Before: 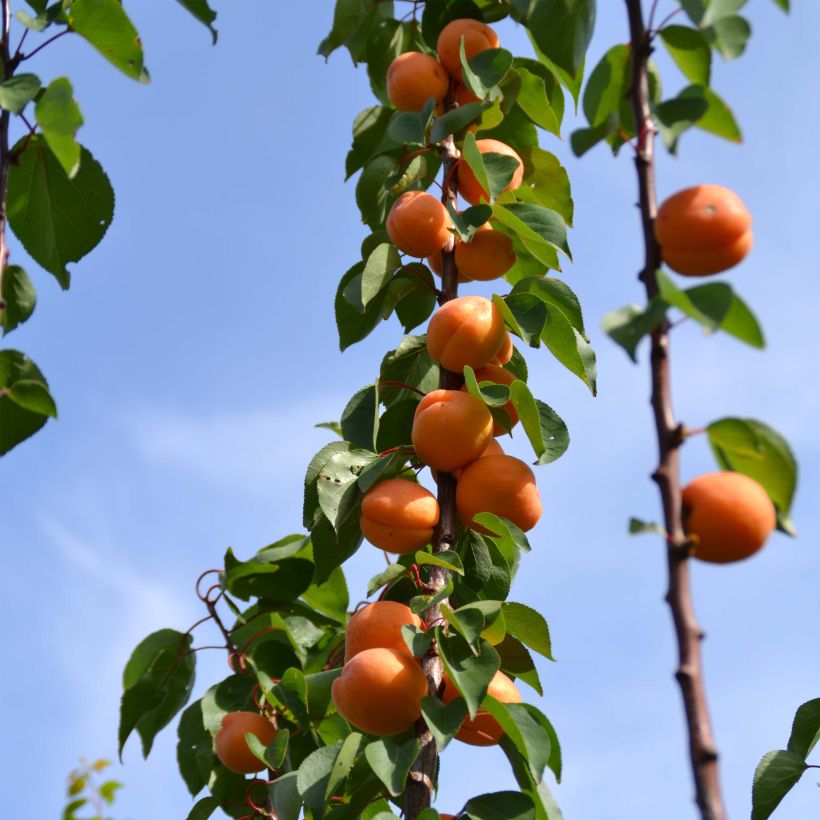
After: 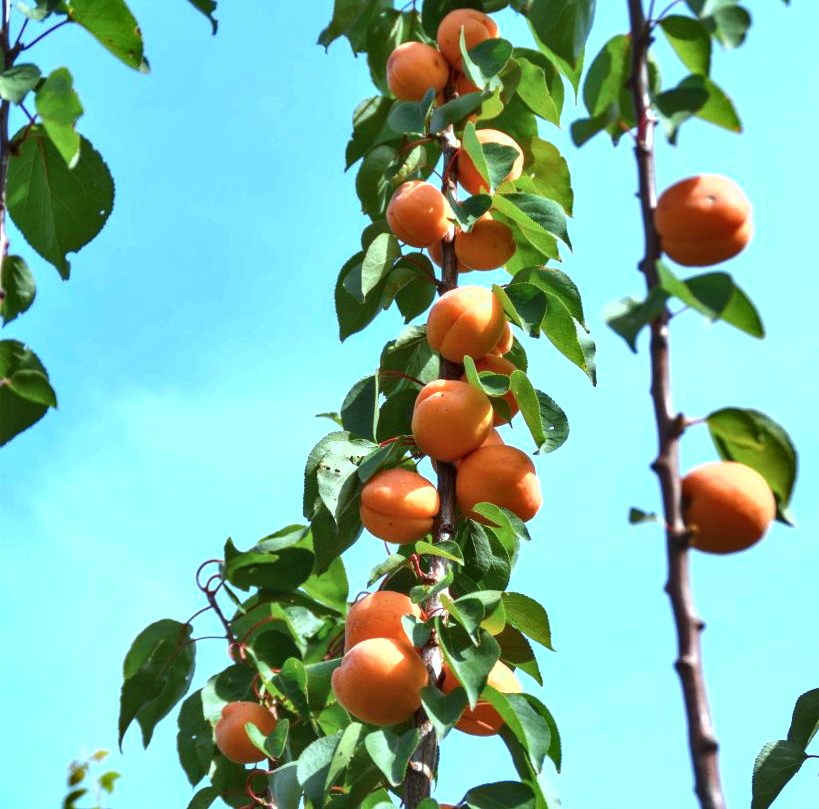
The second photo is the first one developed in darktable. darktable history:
local contrast: detail 130%
exposure: black level correction 0, exposure 1 EV, compensate highlight preservation false
tone equalizer: edges refinement/feathering 500, mask exposure compensation -1.57 EV, preserve details no
color correction: highlights a* -12.08, highlights b* -15.15
crop: top 1.278%, right 0.05%
shadows and highlights: shadows 33.51, highlights -46.06, compress 49.94%, highlights color adjustment 0.782%, soften with gaussian
